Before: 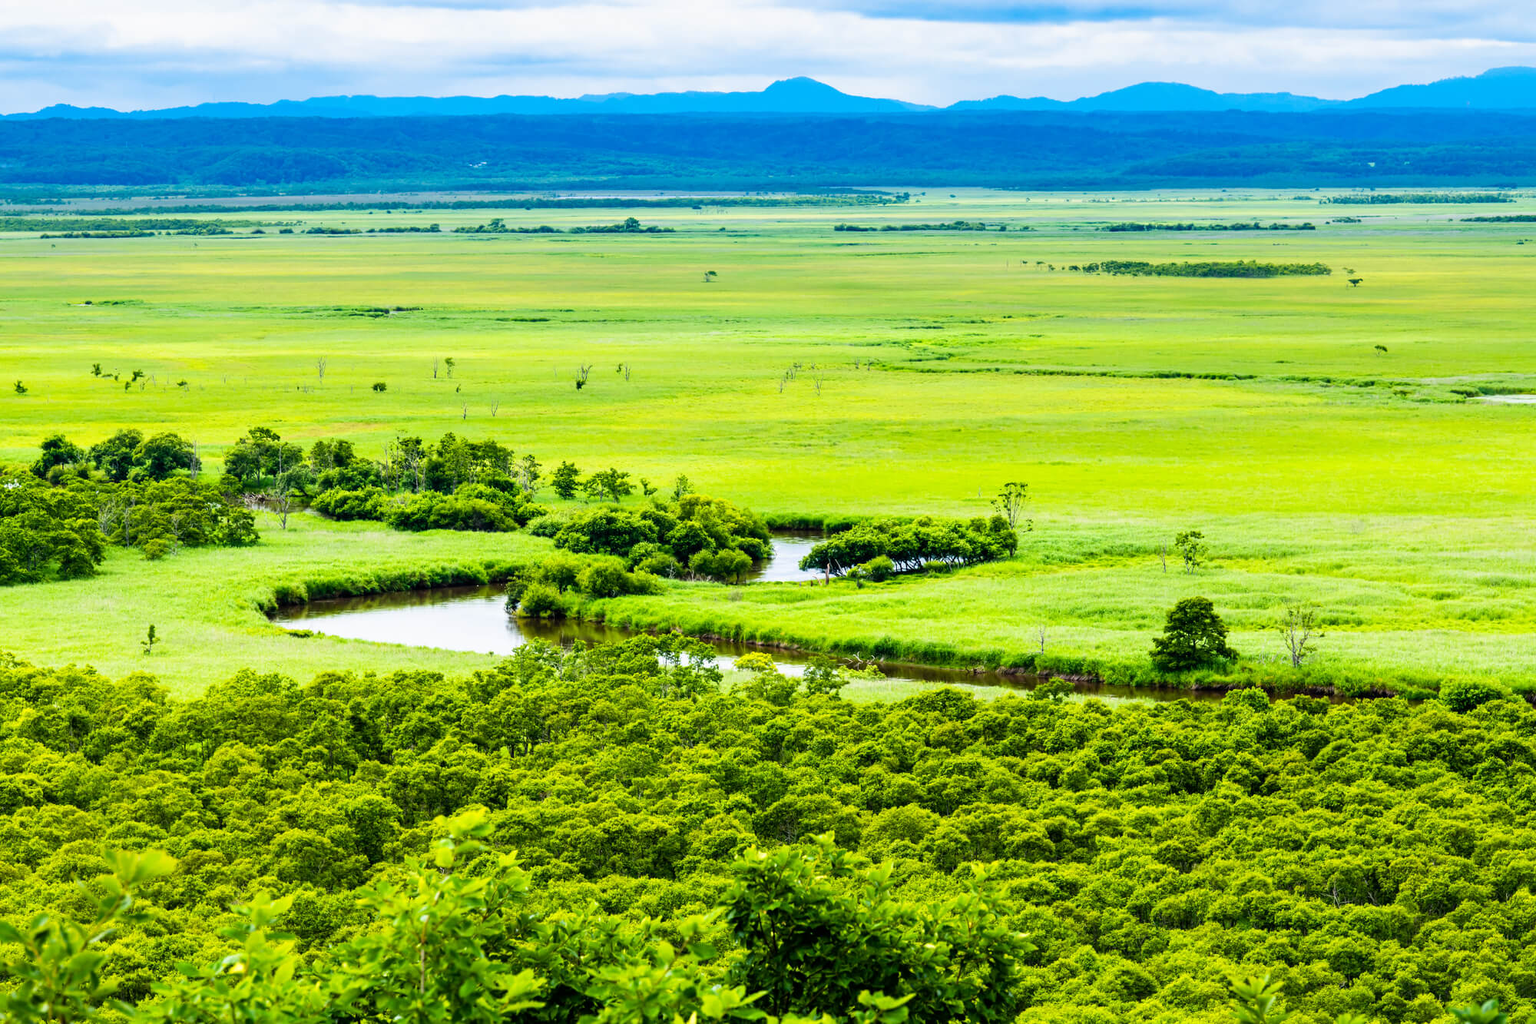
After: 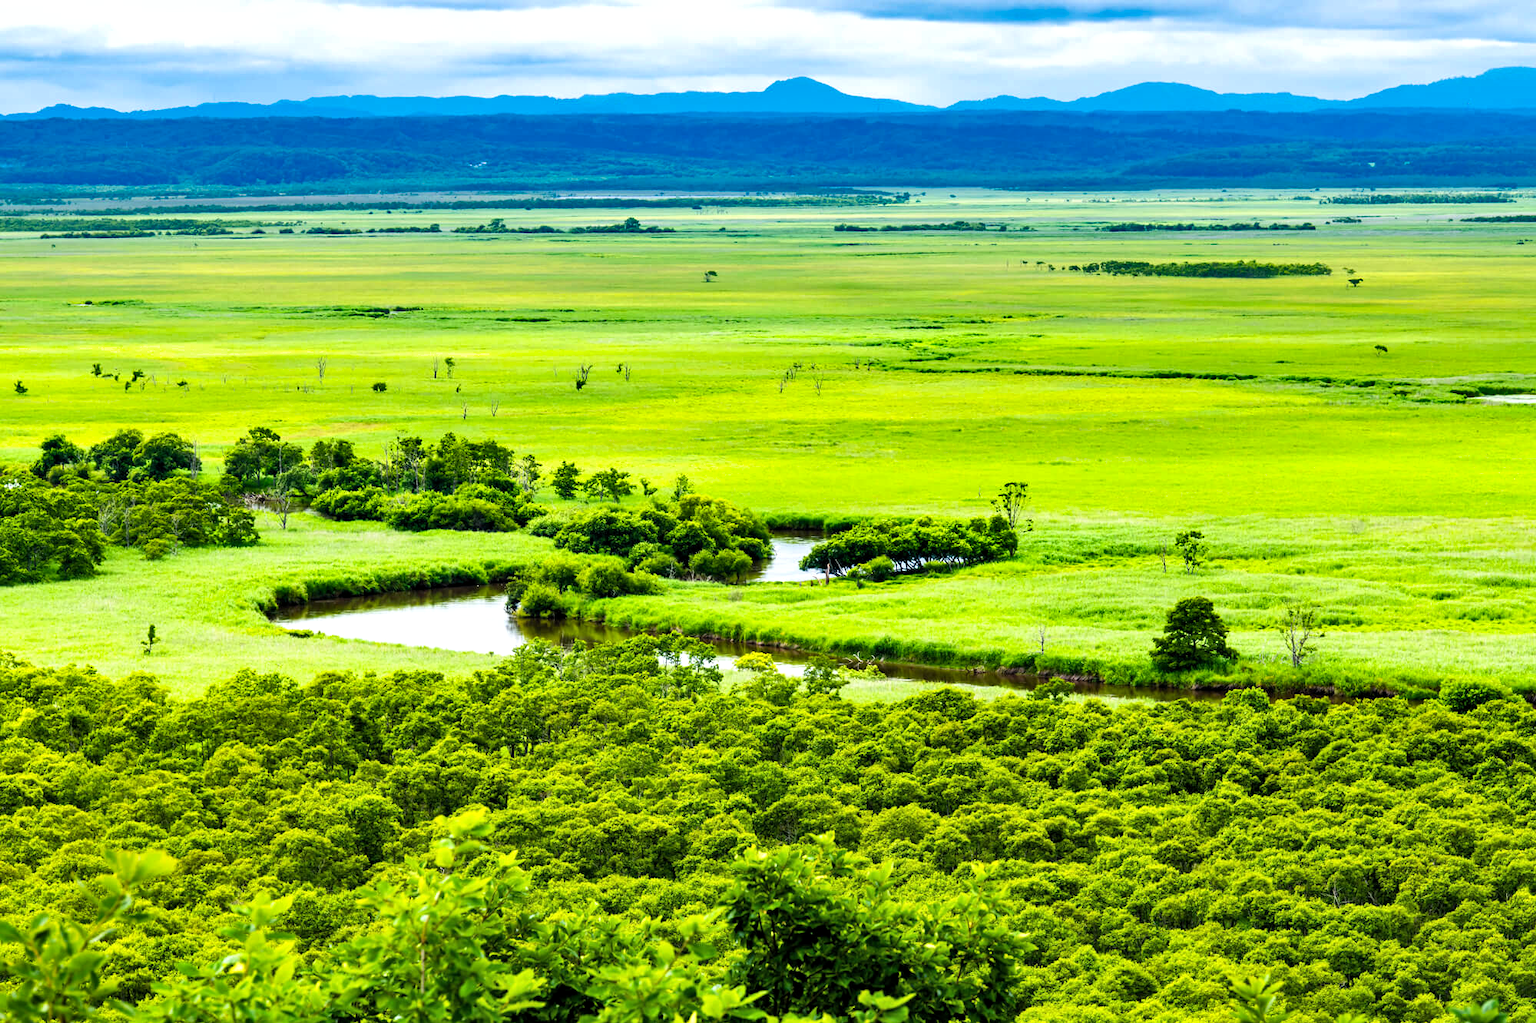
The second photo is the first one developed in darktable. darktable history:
shadows and highlights: white point adjustment 1, soften with gaussian
levels: levels [0.016, 0.484, 0.953]
